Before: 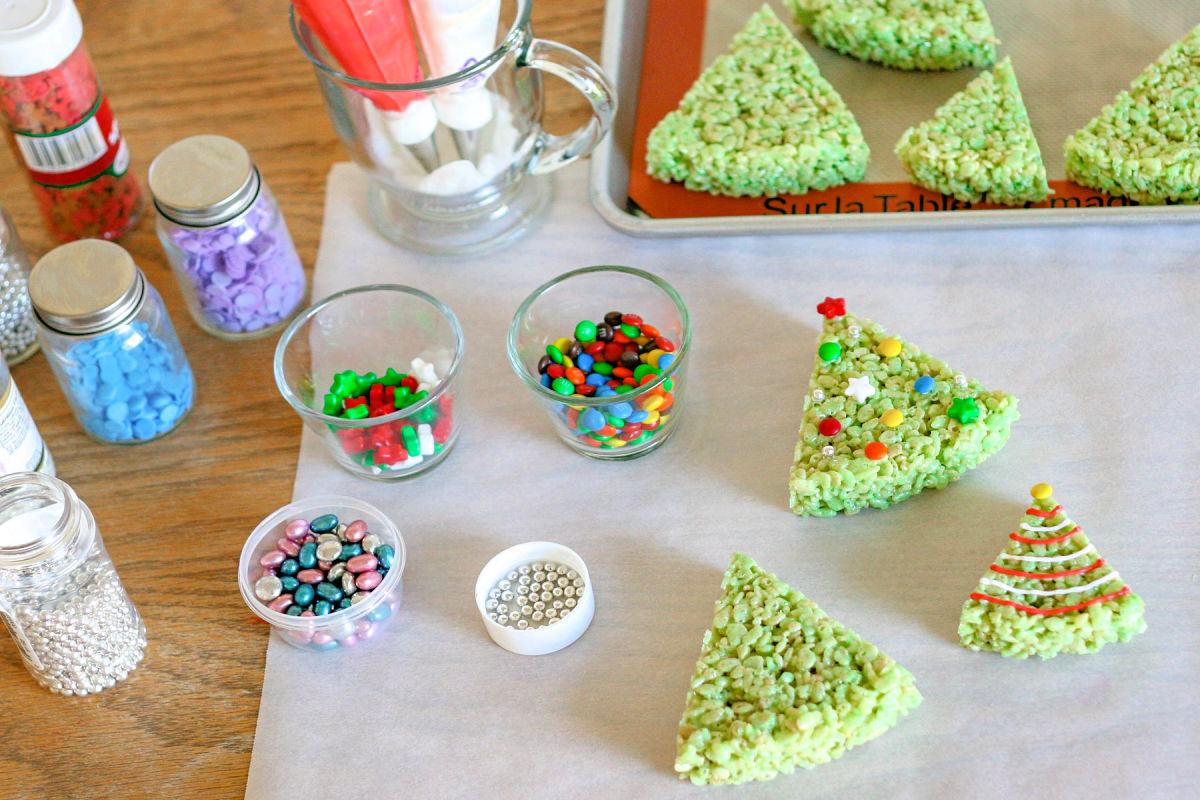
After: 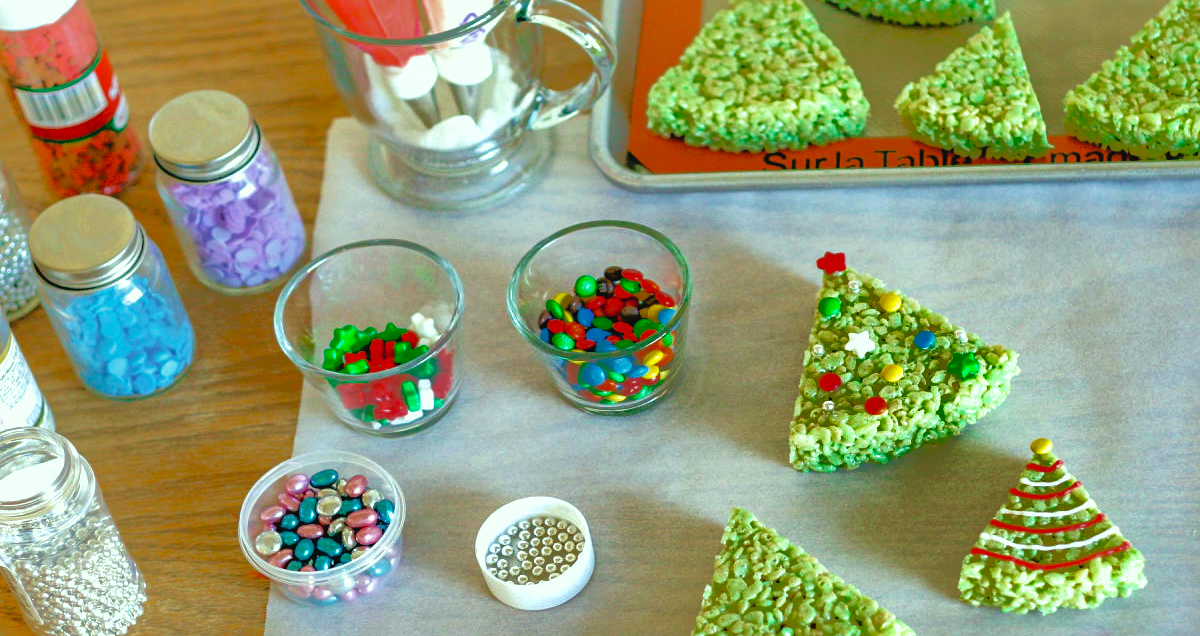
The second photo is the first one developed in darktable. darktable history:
shadows and highlights: shadows 37.97, highlights -75.94
crop and rotate: top 5.652%, bottom 14.765%
exposure: black level correction 0, compensate highlight preservation false
tone curve: curves: ch0 [(0, 0.021) (0.049, 0.044) (0.152, 0.14) (0.328, 0.377) (0.473, 0.543) (0.641, 0.705) (0.868, 0.887) (1, 0.969)]; ch1 [(0, 0) (0.322, 0.328) (0.43, 0.425) (0.474, 0.466) (0.502, 0.503) (0.522, 0.526) (0.564, 0.591) (0.602, 0.632) (0.677, 0.701) (0.859, 0.885) (1, 1)]; ch2 [(0, 0) (0.33, 0.301) (0.447, 0.44) (0.487, 0.496) (0.502, 0.516) (0.535, 0.554) (0.565, 0.598) (0.618, 0.629) (1, 1)], preserve colors none
velvia: strength 40.56%
color correction: highlights a* -8.35, highlights b* 3.54
tone equalizer: -8 EV -0.432 EV, -7 EV -0.374 EV, -6 EV -0.33 EV, -5 EV -0.246 EV, -3 EV 0.251 EV, -2 EV 0.357 EV, -1 EV 0.372 EV, +0 EV 0.432 EV, edges refinement/feathering 500, mask exposure compensation -1.57 EV, preserve details no
